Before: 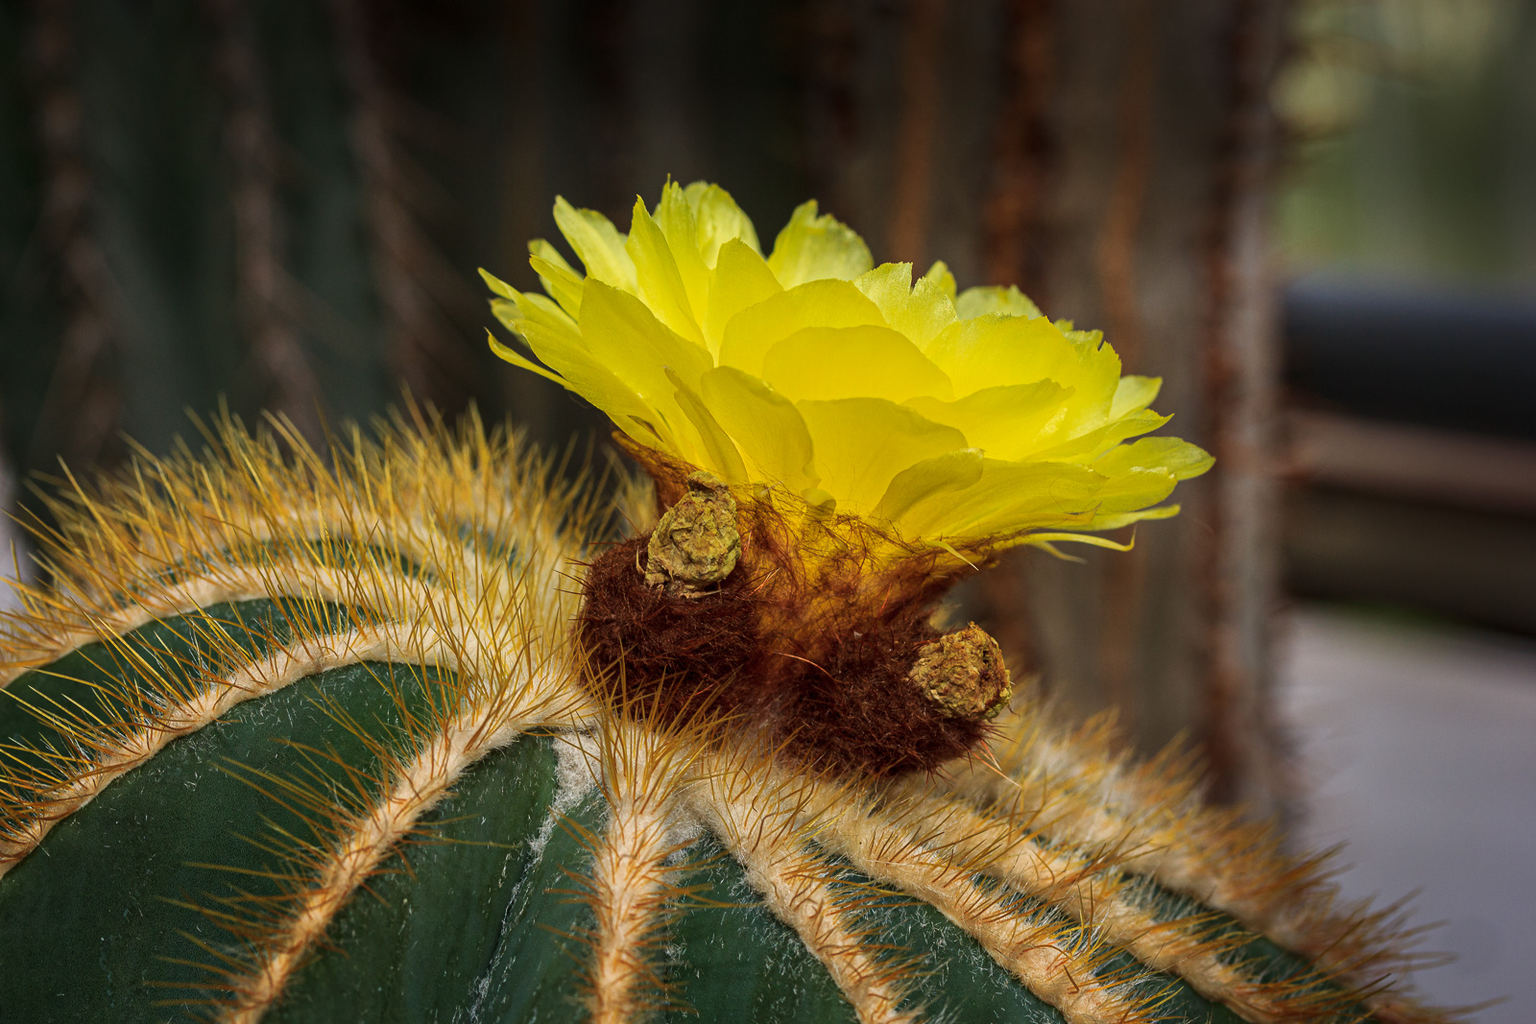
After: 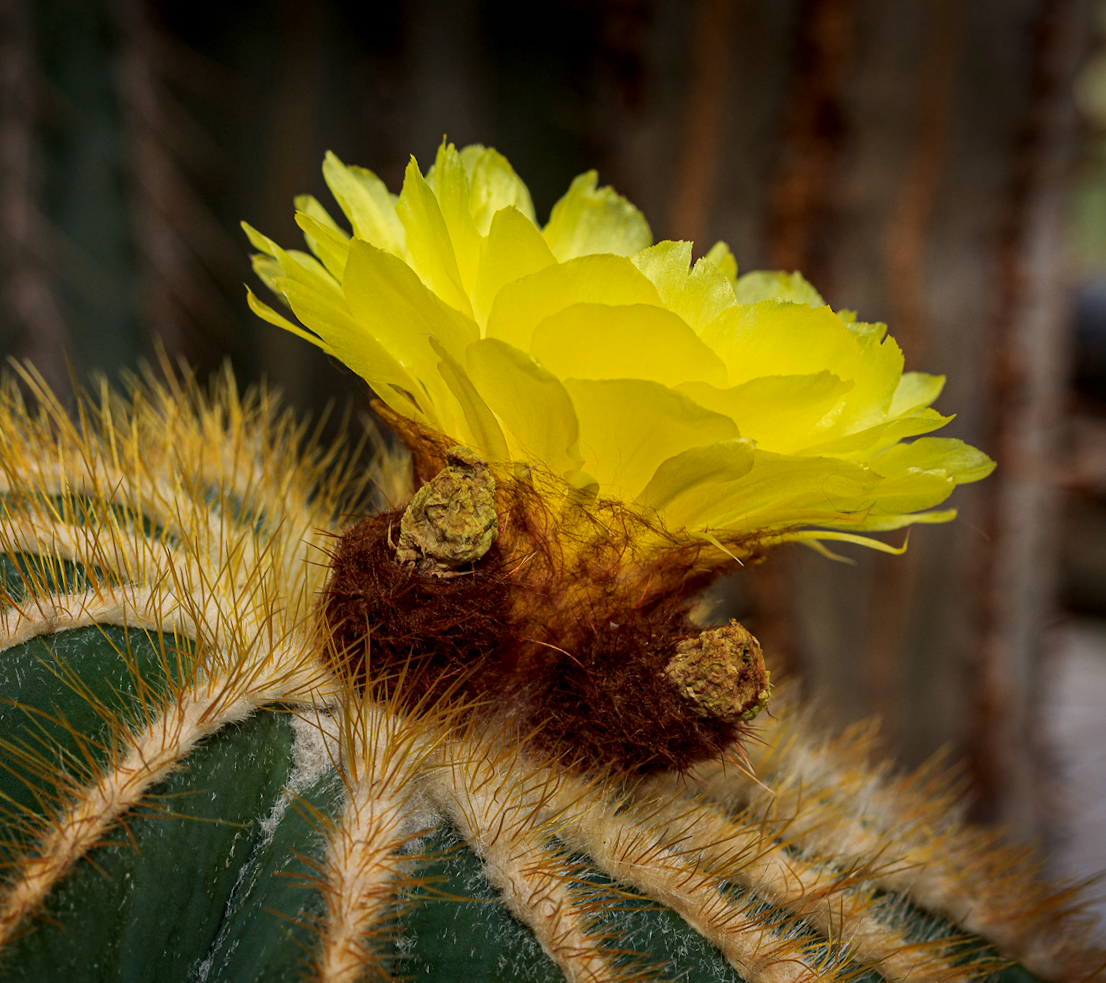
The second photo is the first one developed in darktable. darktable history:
crop and rotate: angle -3.27°, left 14.277%, top 0.028%, right 10.766%, bottom 0.028%
exposure: black level correction 0.005, exposure 0.014 EV, compensate highlight preservation false
graduated density: rotation -180°, offset 27.42
